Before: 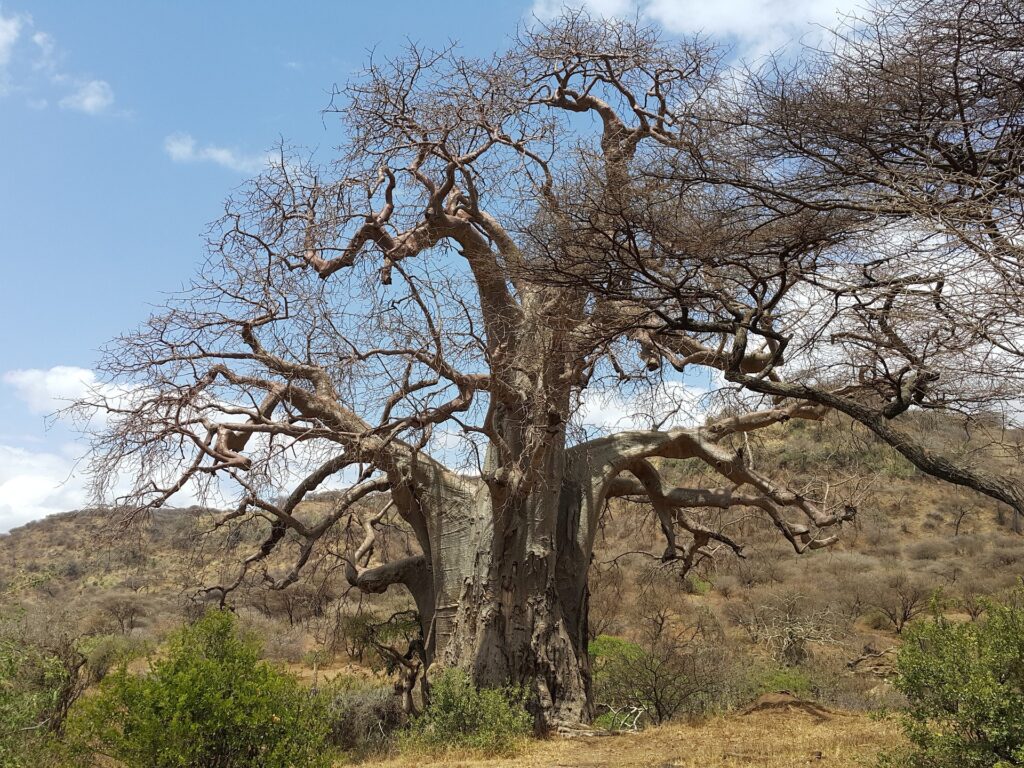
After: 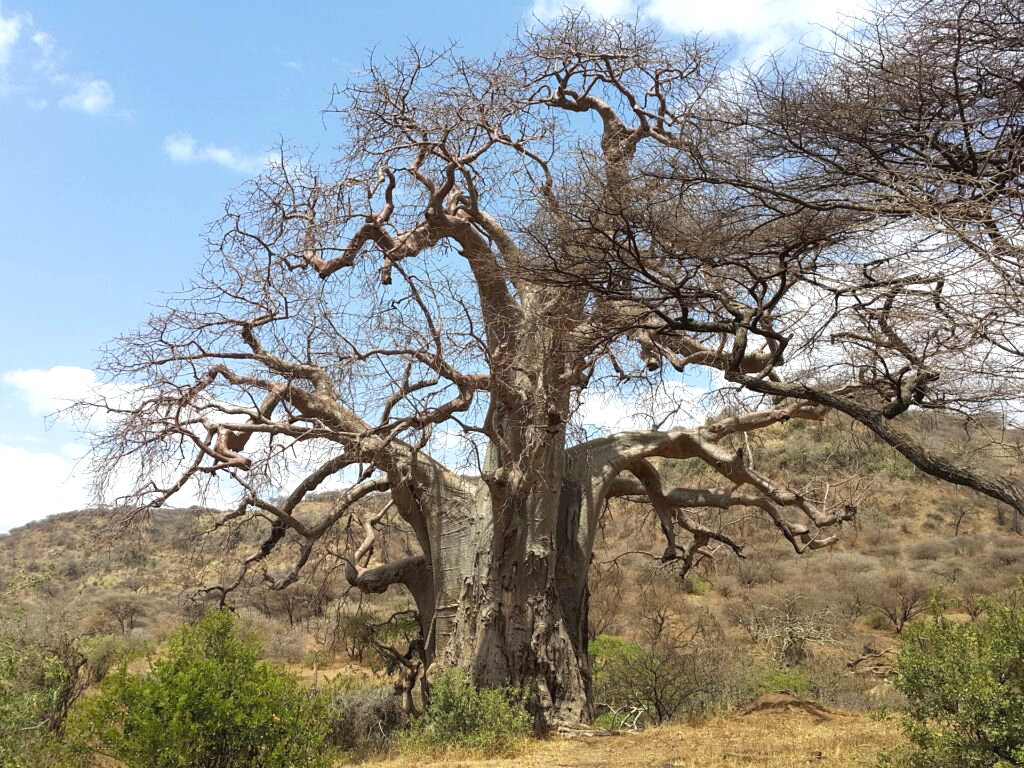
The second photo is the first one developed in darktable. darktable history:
exposure: black level correction 0, exposure 0.399 EV, compensate highlight preservation false
